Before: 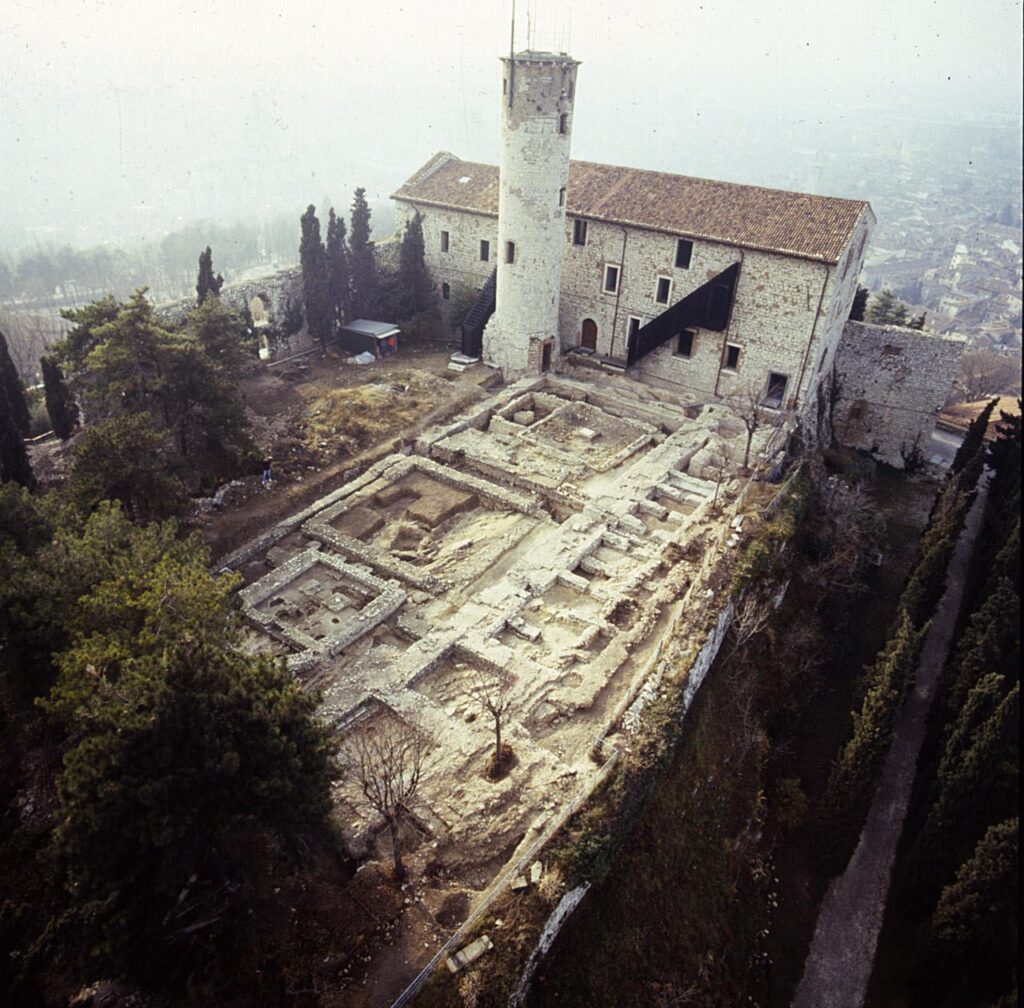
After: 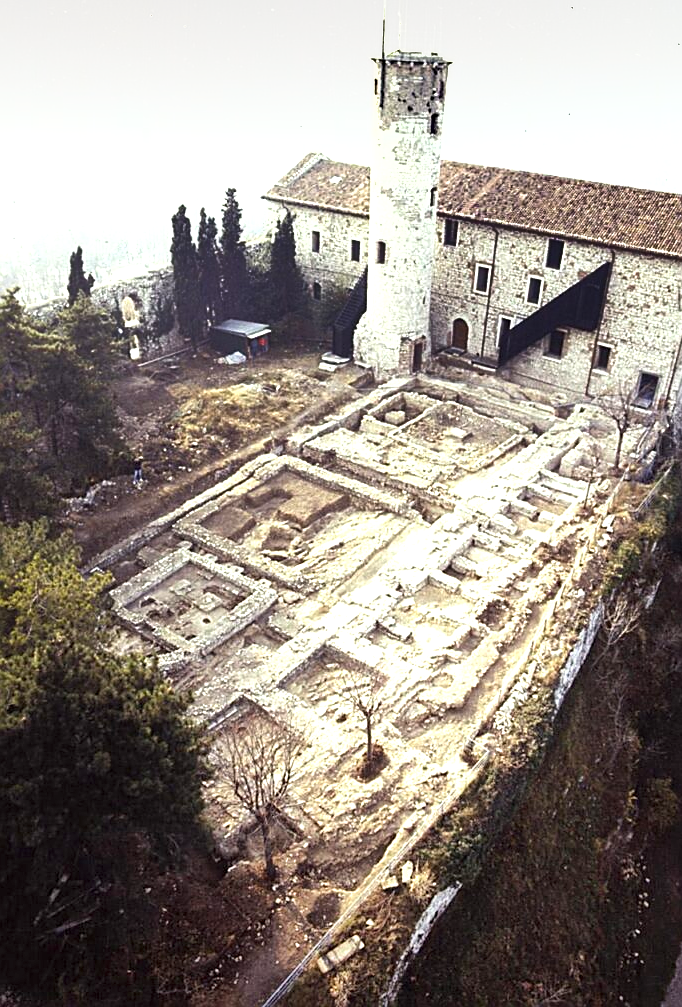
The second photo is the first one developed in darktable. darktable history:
exposure: black level correction 0, exposure 0.95 EV, compensate exposure bias true, compensate highlight preservation false
sharpen: on, module defaults
crop and rotate: left 12.673%, right 20.66%
shadows and highlights: radius 264.75, soften with gaussian
